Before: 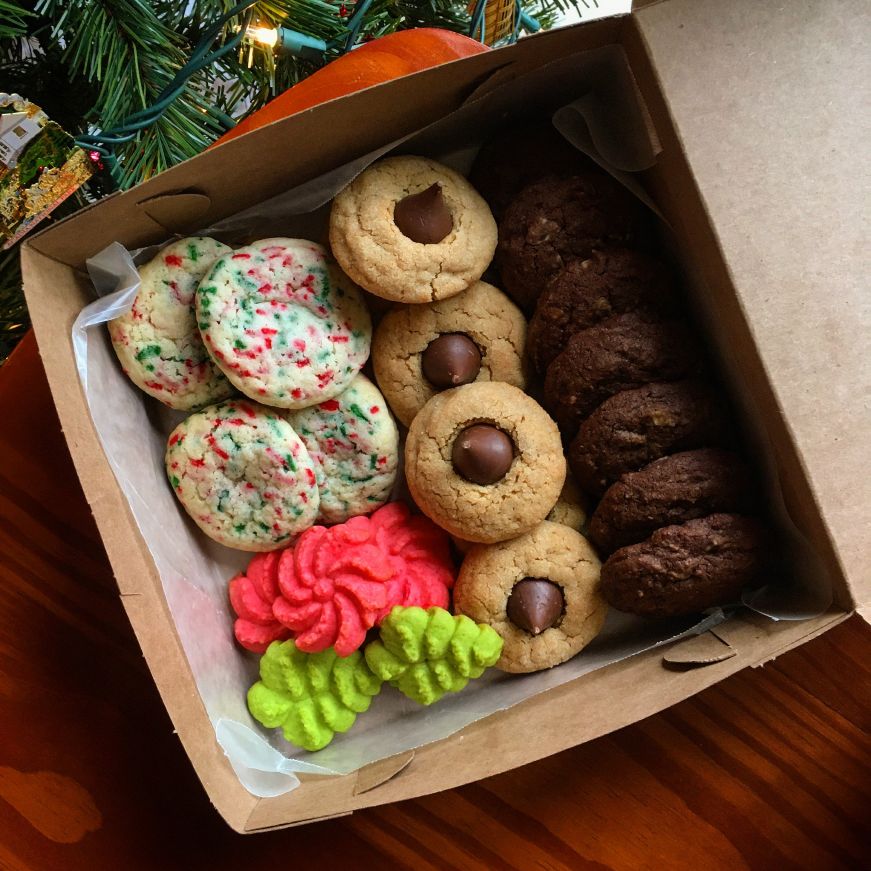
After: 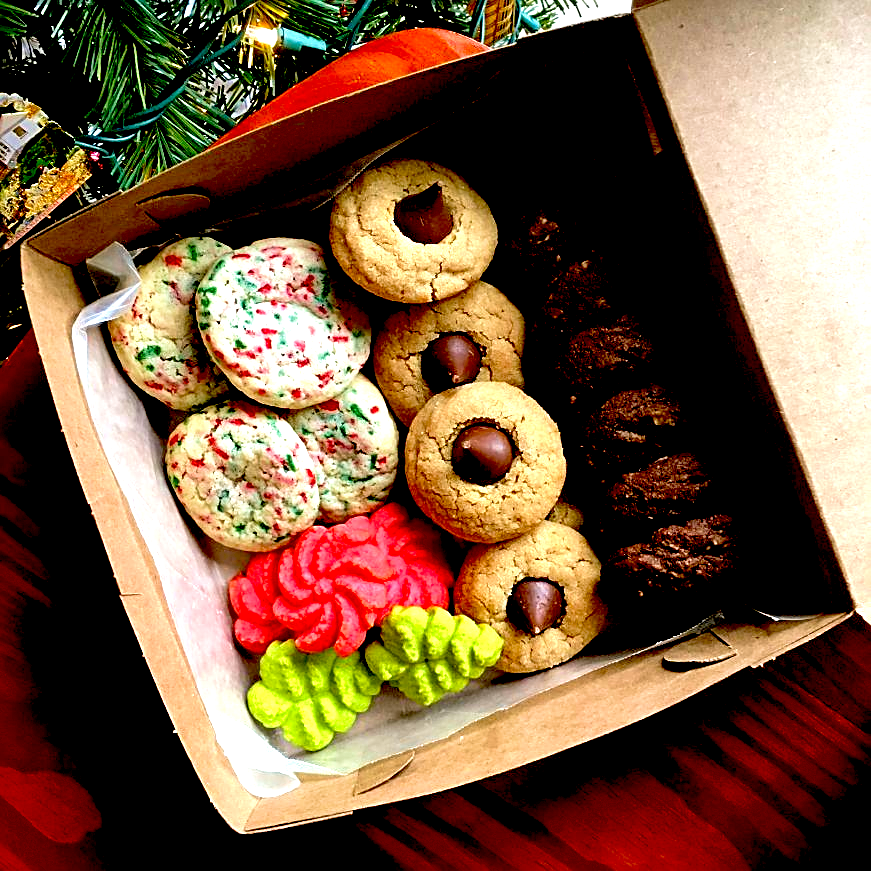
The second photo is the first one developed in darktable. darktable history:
sharpen: on, module defaults
white balance: emerald 1
velvia: on, module defaults
exposure: black level correction 0.035, exposure 0.9 EV, compensate highlight preservation false
